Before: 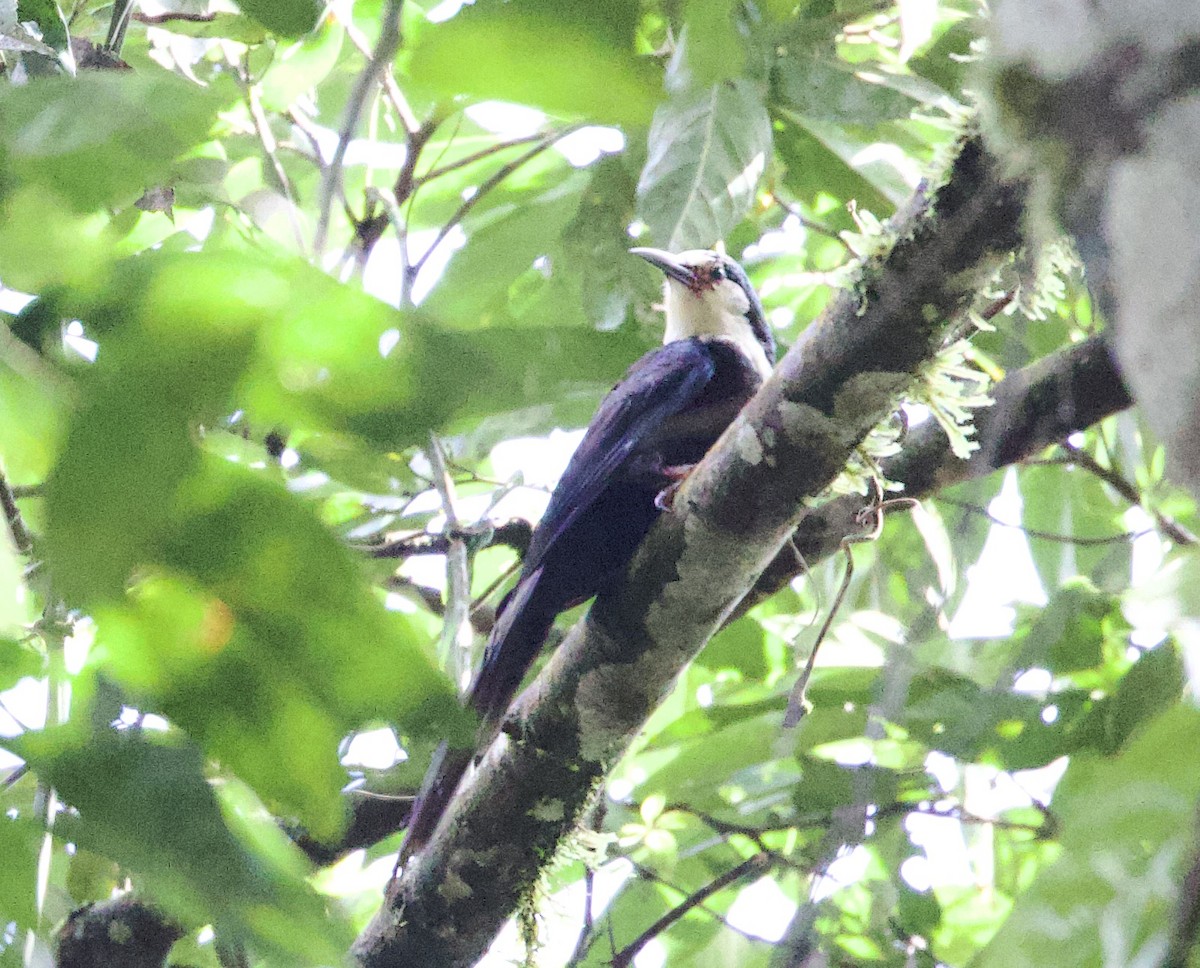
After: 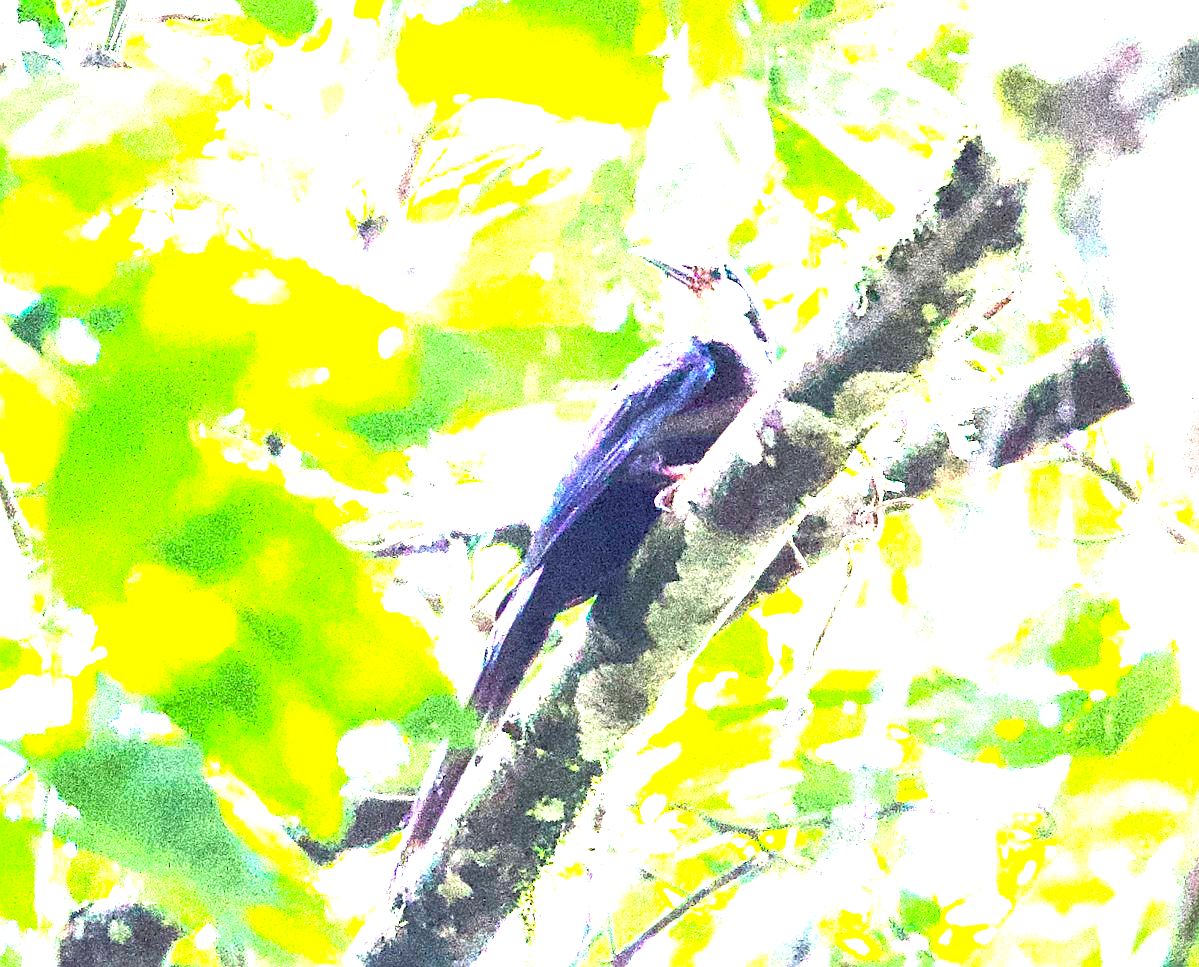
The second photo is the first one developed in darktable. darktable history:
color balance rgb: linear chroma grading › global chroma 14.641%, perceptual saturation grading › global saturation 18.168%, perceptual brilliance grading › global brilliance 14.978%, perceptual brilliance grading › shadows -35.203%, global vibrance 14.738%
exposure: exposure 2.016 EV, compensate highlight preservation false
sharpen: amount 0.47
